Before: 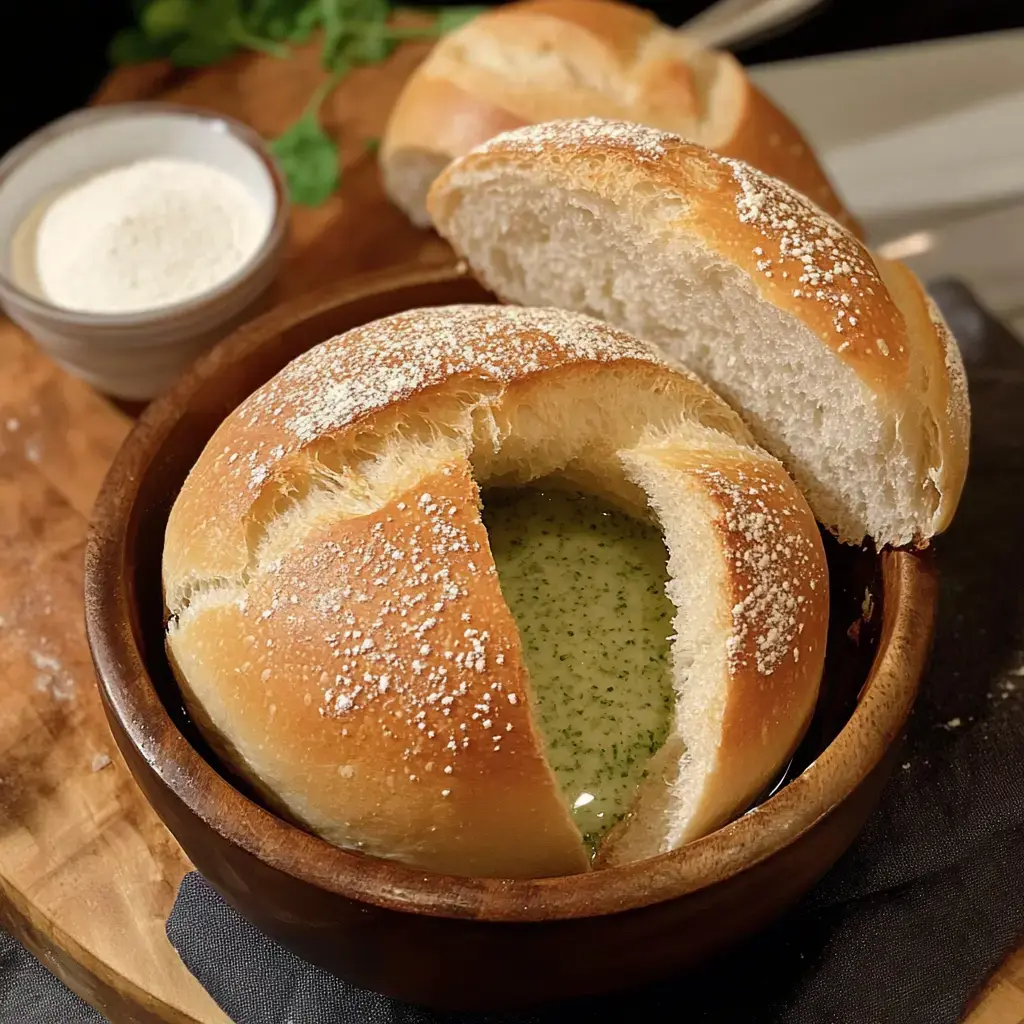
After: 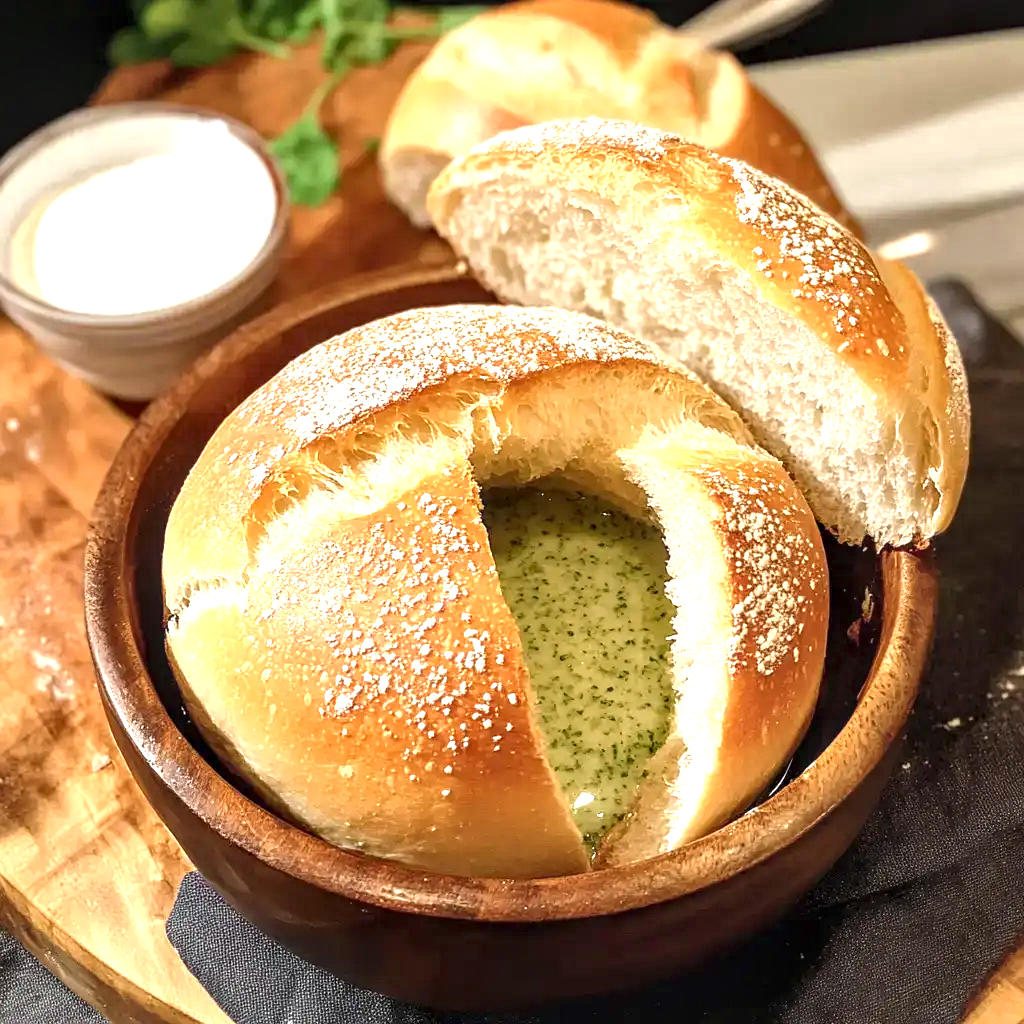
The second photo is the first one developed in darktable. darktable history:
local contrast: detail 138%
exposure: black level correction 0, exposure 1.199 EV, compensate highlight preservation false
